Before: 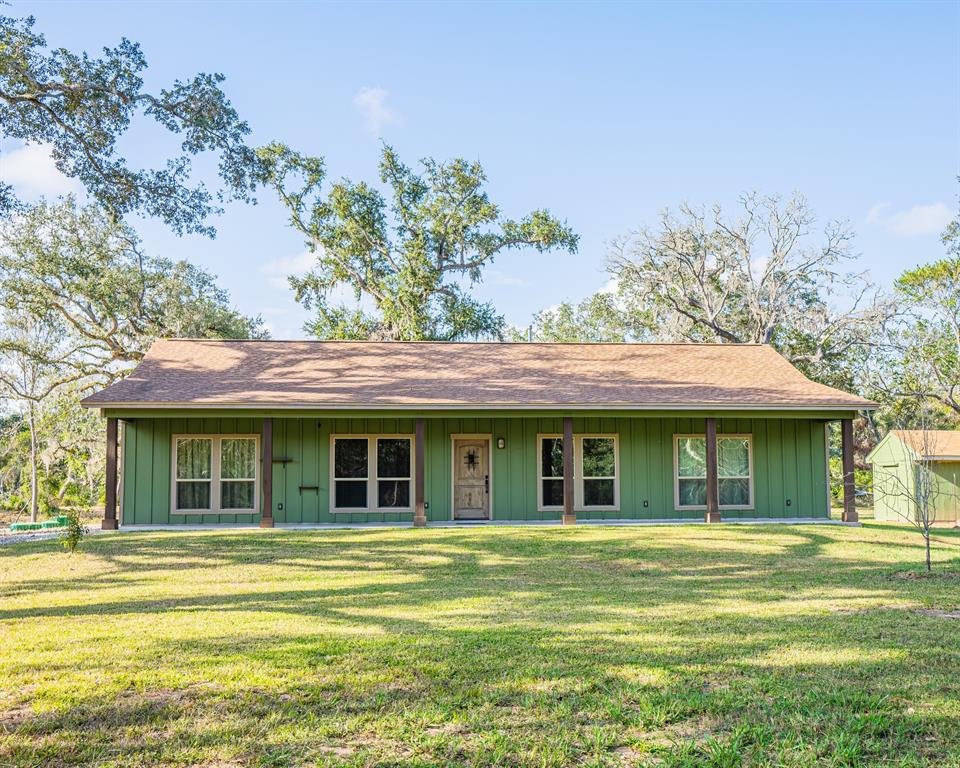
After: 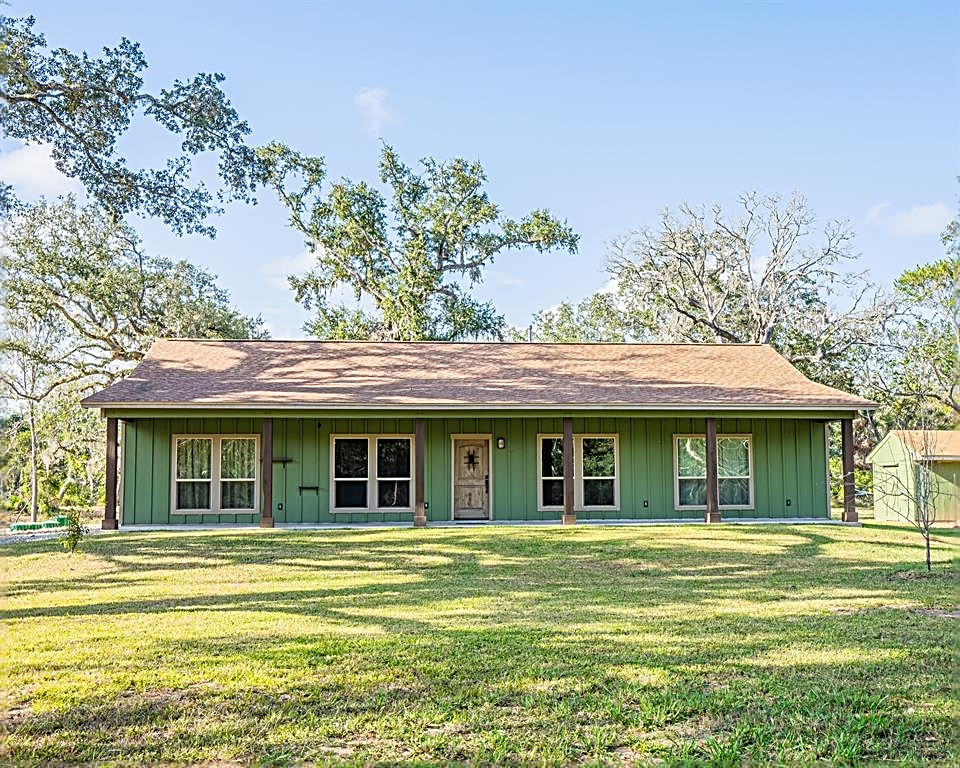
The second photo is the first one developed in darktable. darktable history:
sharpen: radius 2.576, amount 0.688
